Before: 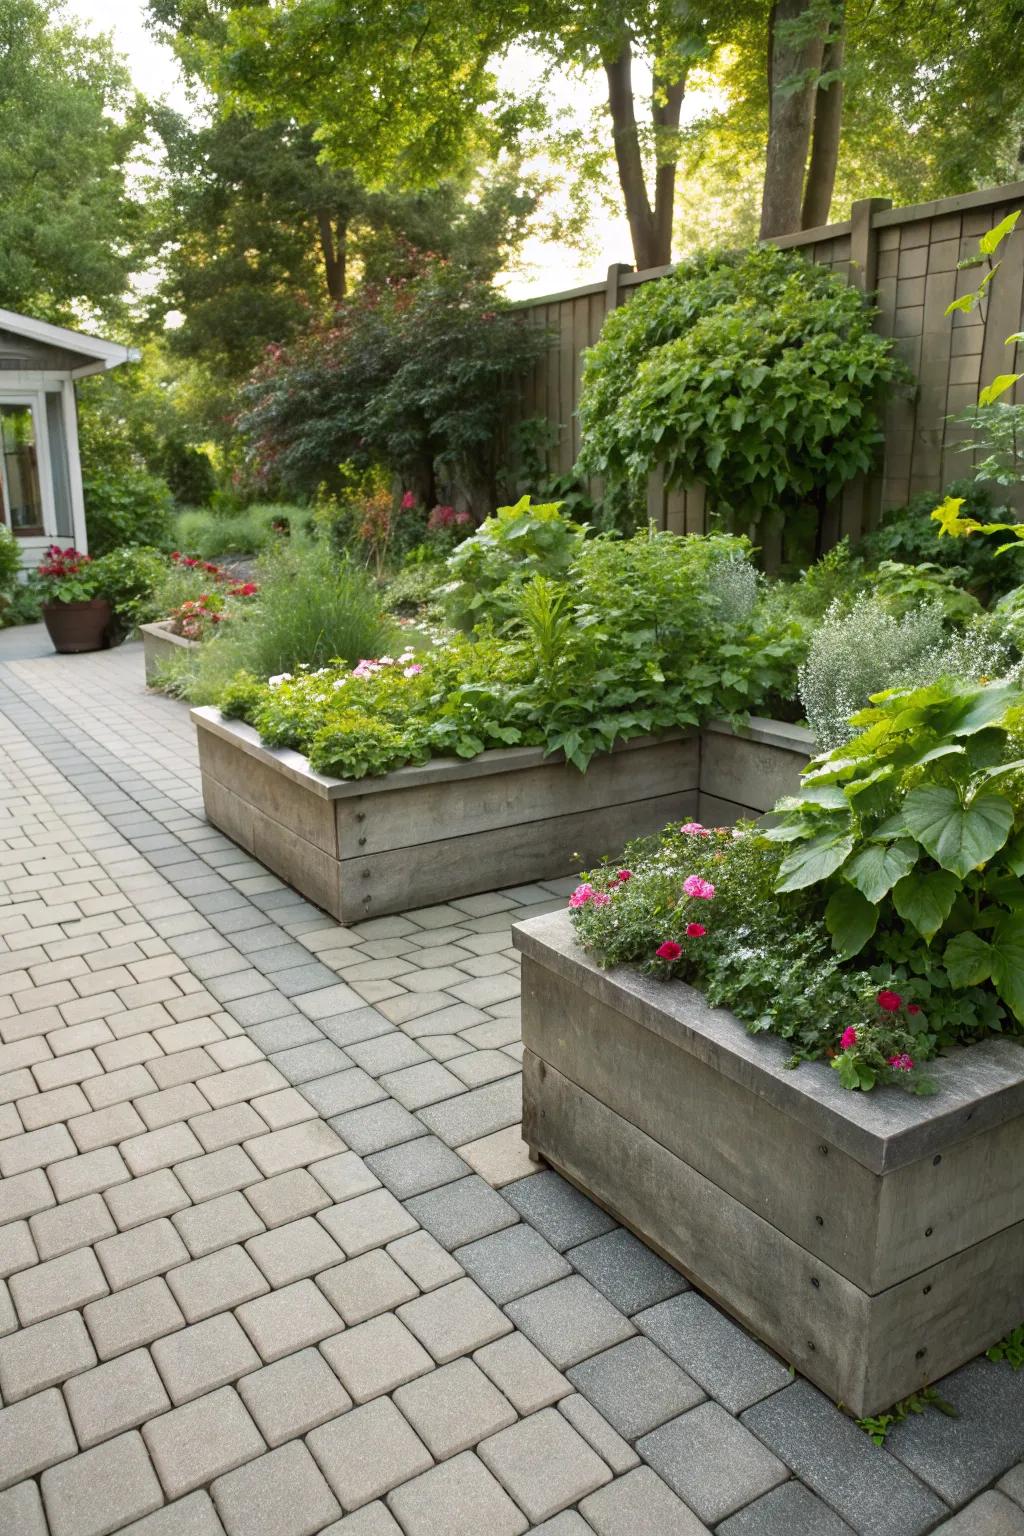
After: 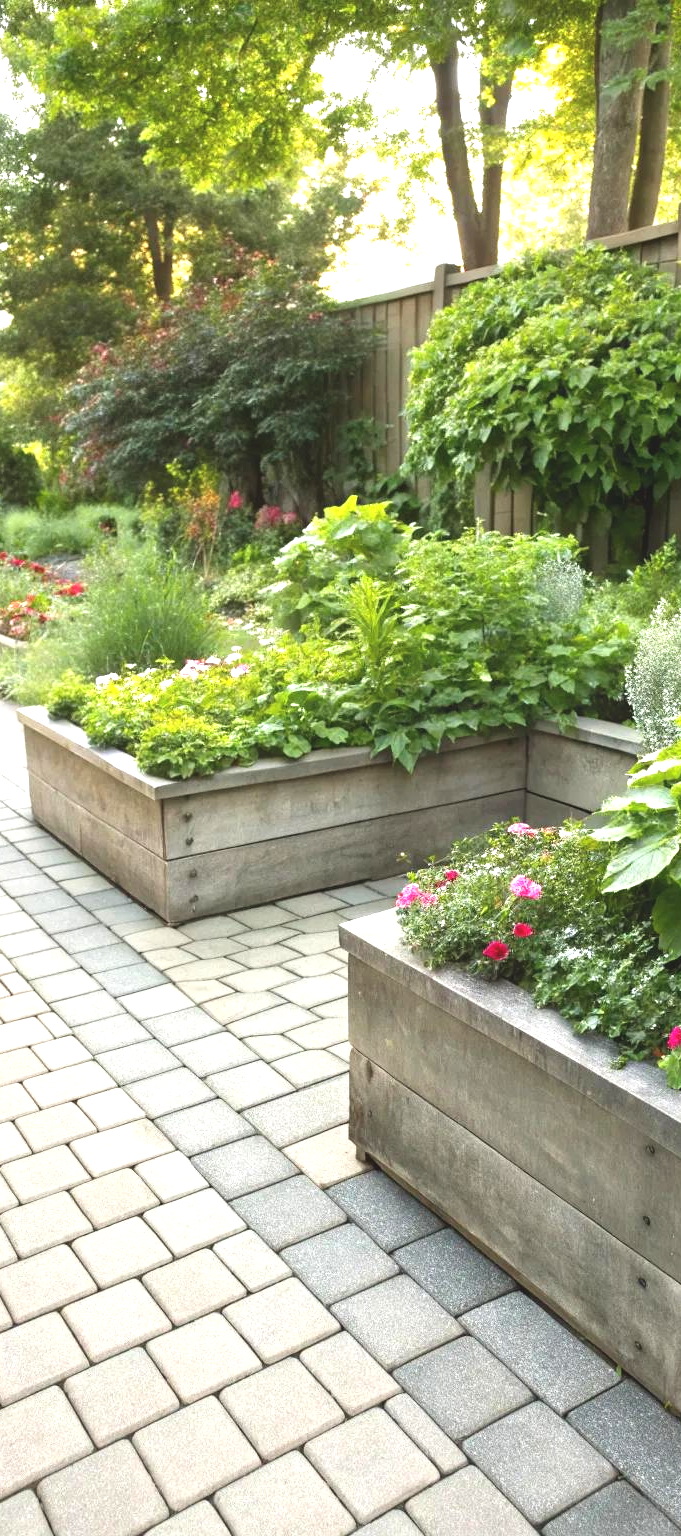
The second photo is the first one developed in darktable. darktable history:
crop: left 16.899%, right 16.556%
tone equalizer: on, module defaults
exposure: black level correction -0.005, exposure 1 EV, compensate highlight preservation false
